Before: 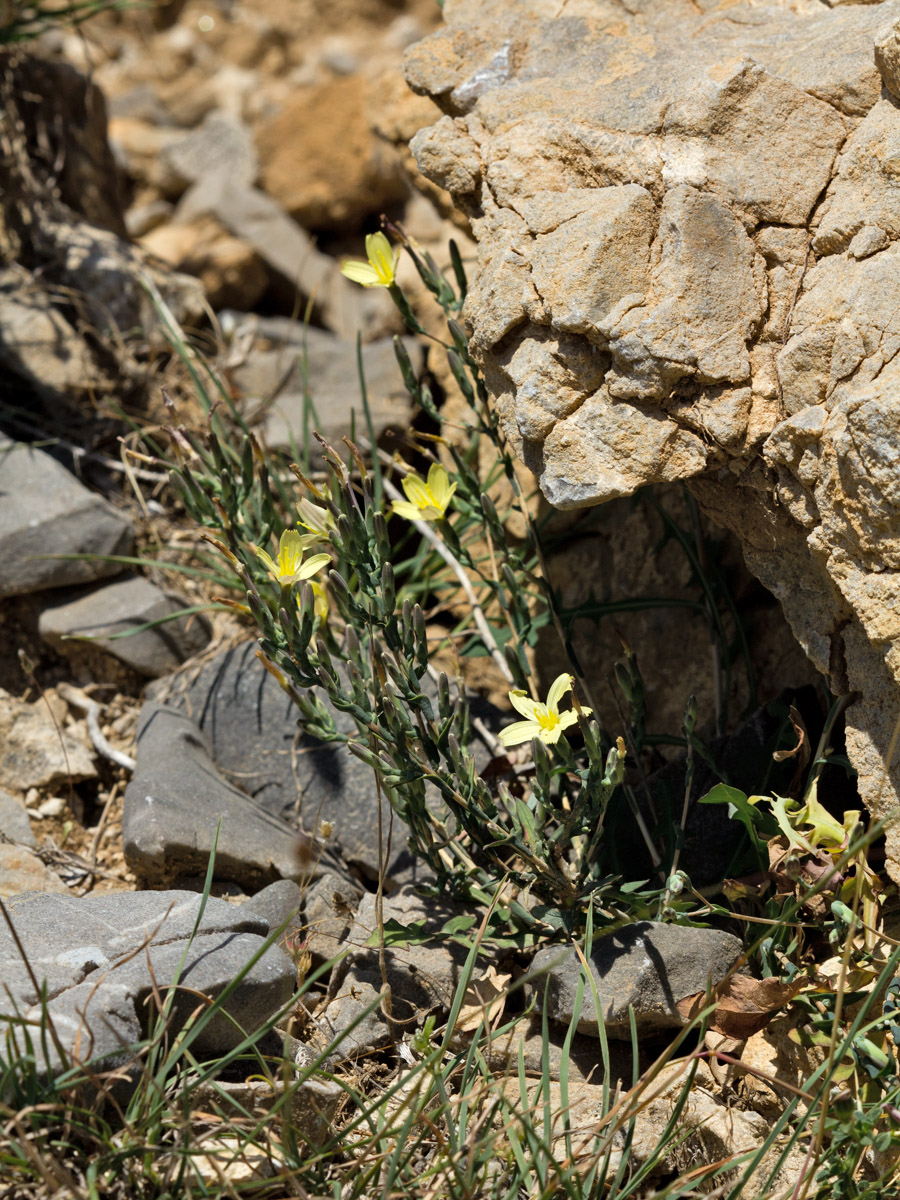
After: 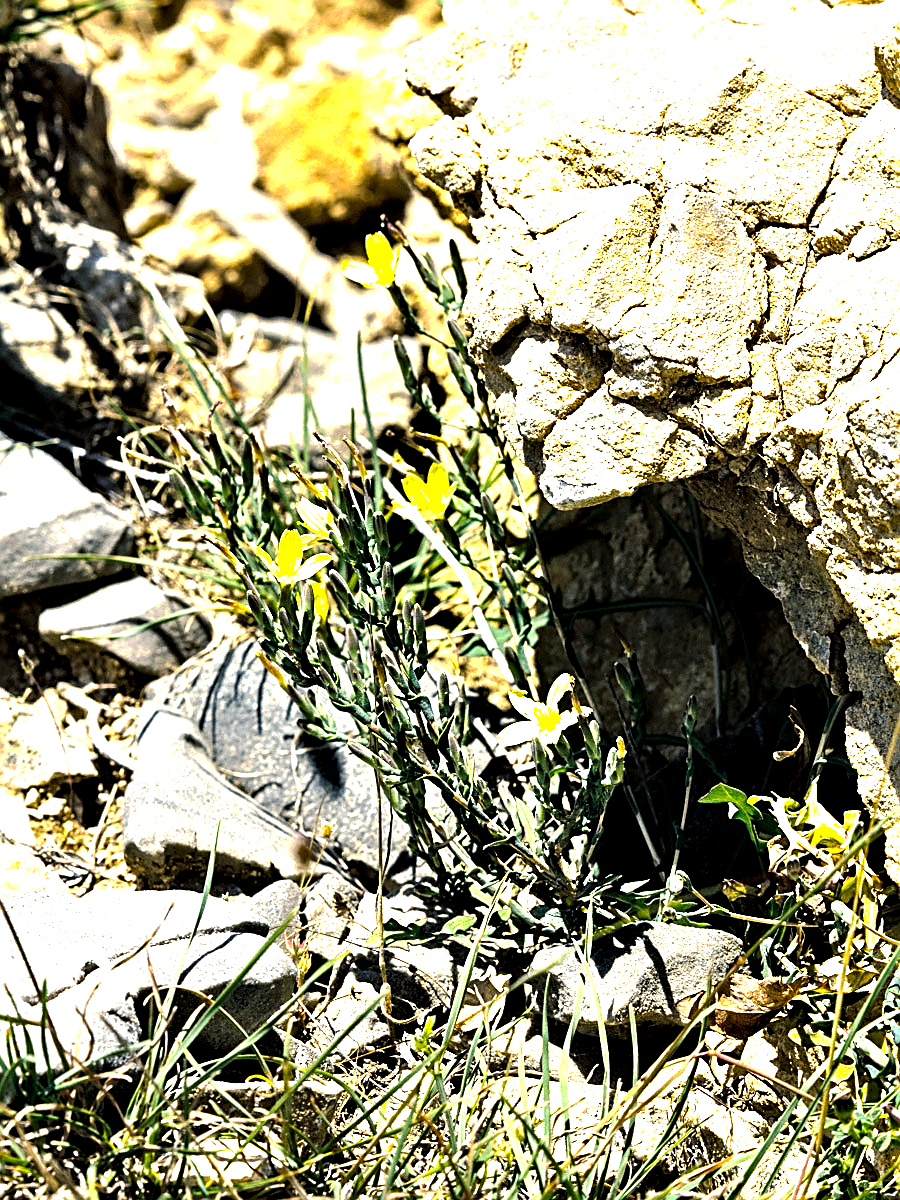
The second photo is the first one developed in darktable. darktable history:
sharpen: amount 0.897
color balance rgb: shadows lift › chroma 7.124%, shadows lift › hue 244.4°, perceptual saturation grading › global saturation 29.972%, perceptual brilliance grading › highlights 47.559%, perceptual brilliance grading › mid-tones 21.644%, perceptual brilliance grading › shadows -6.338%, global vibrance 20%
contrast equalizer: octaves 7, y [[0.546, 0.552, 0.554, 0.554, 0.552, 0.546], [0.5 ×6], [0.5 ×6], [0 ×6], [0 ×6]]
base curve: curves: ch0 [(0, 0) (0.262, 0.32) (0.722, 0.705) (1, 1)], preserve colors none
tone equalizer: -8 EV -0.773 EV, -7 EV -0.69 EV, -6 EV -0.611 EV, -5 EV -0.386 EV, -3 EV 0.366 EV, -2 EV 0.6 EV, -1 EV 0.693 EV, +0 EV 0.762 EV
